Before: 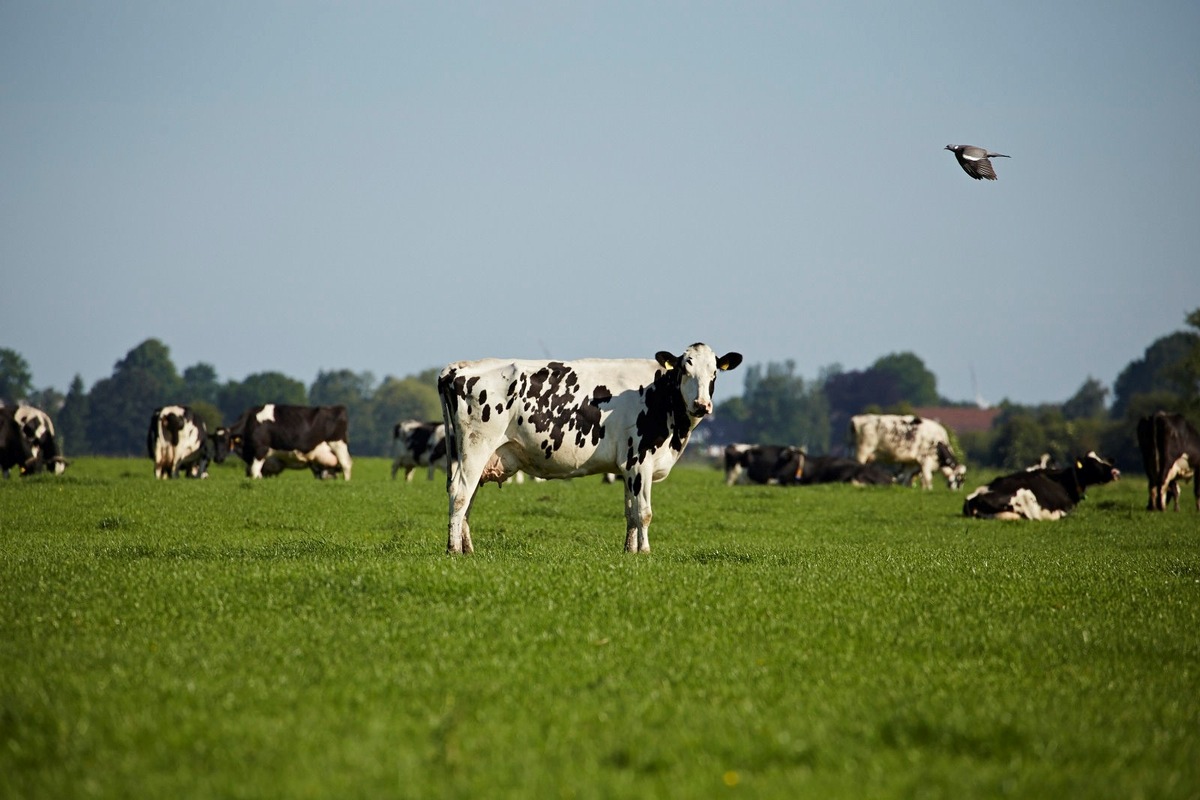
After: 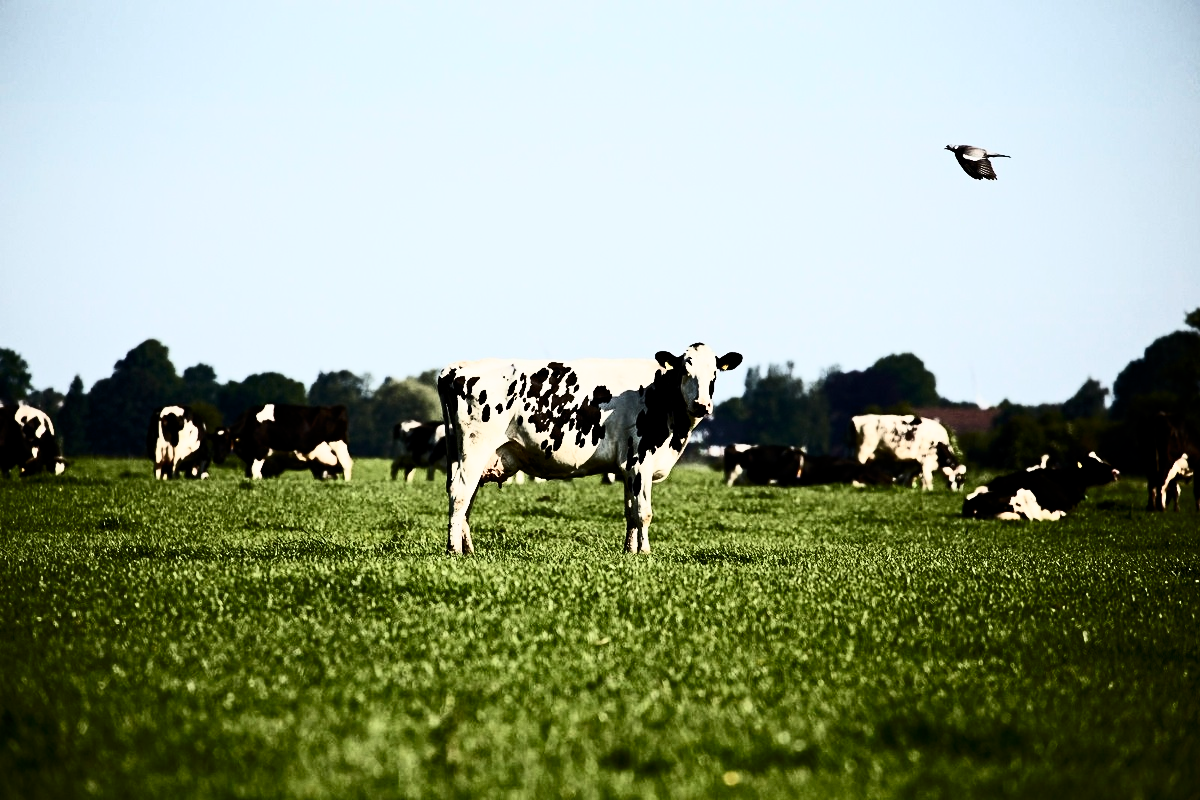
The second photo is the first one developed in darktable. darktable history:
filmic rgb: black relative exposure -5.06 EV, white relative exposure 3.99 EV, hardness 2.89, contrast 1.196, highlights saturation mix -29.42%
contrast brightness saturation: contrast 0.911, brightness 0.203
